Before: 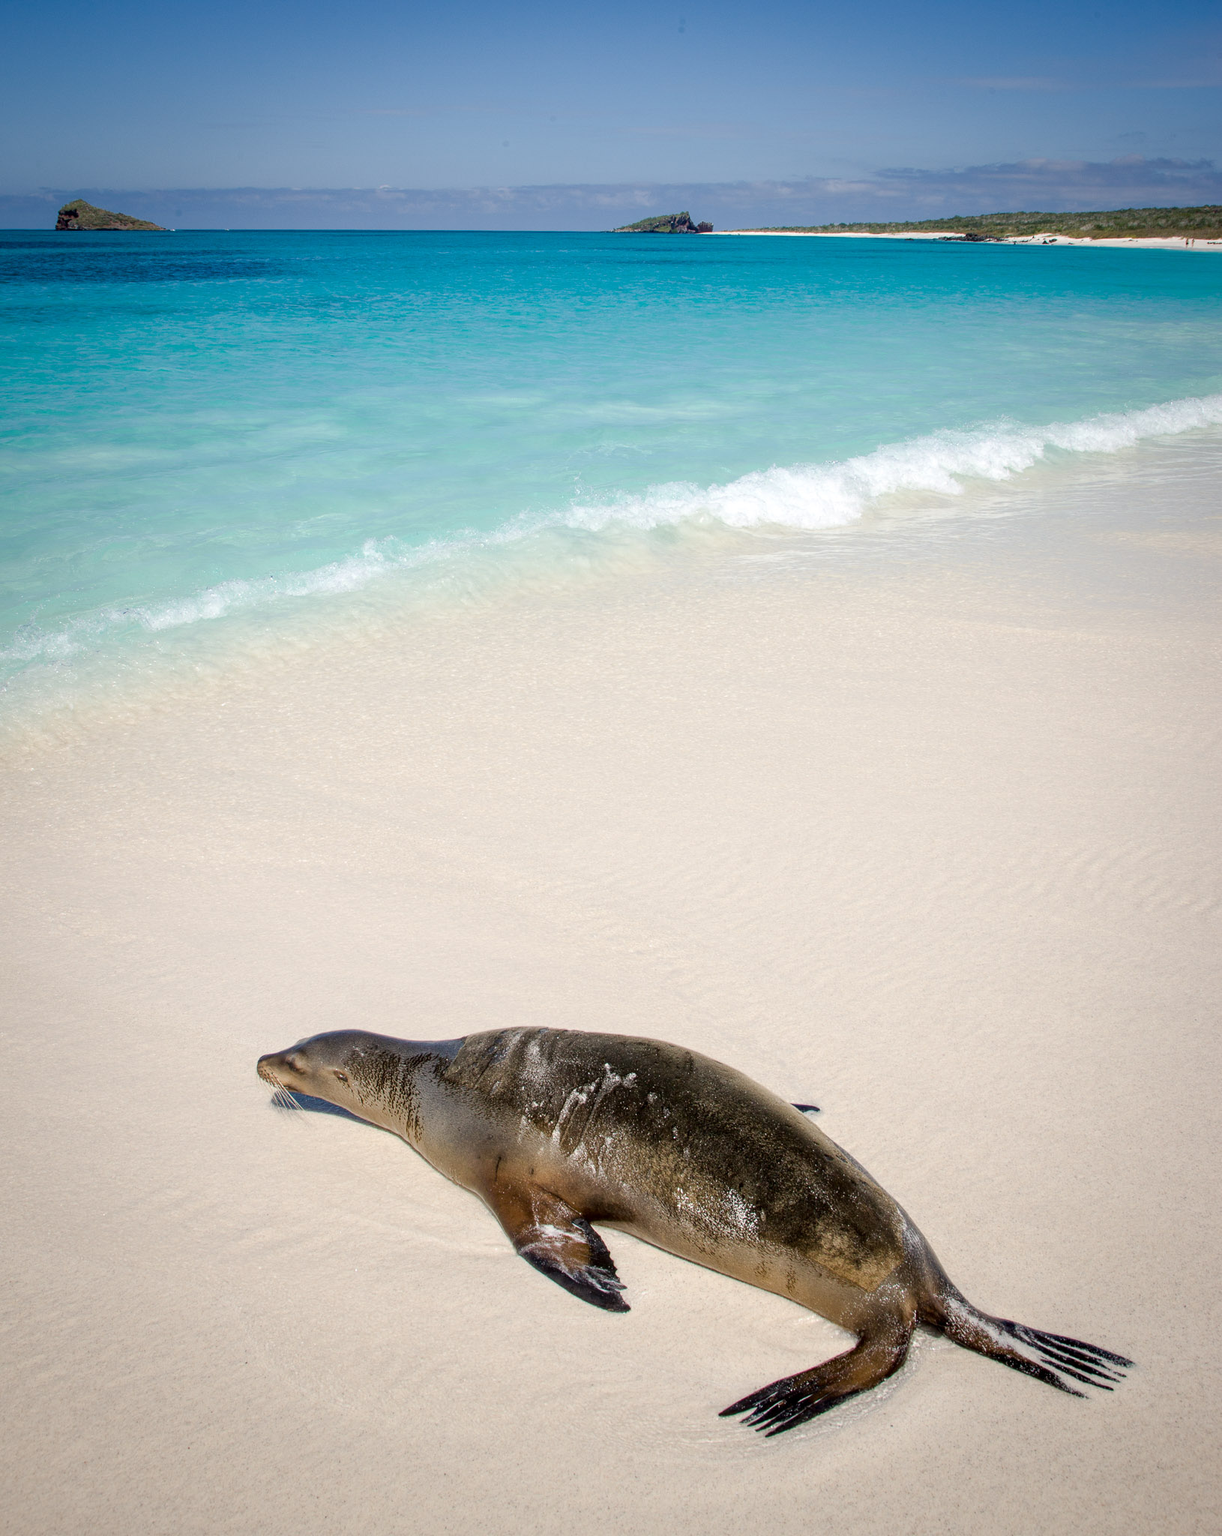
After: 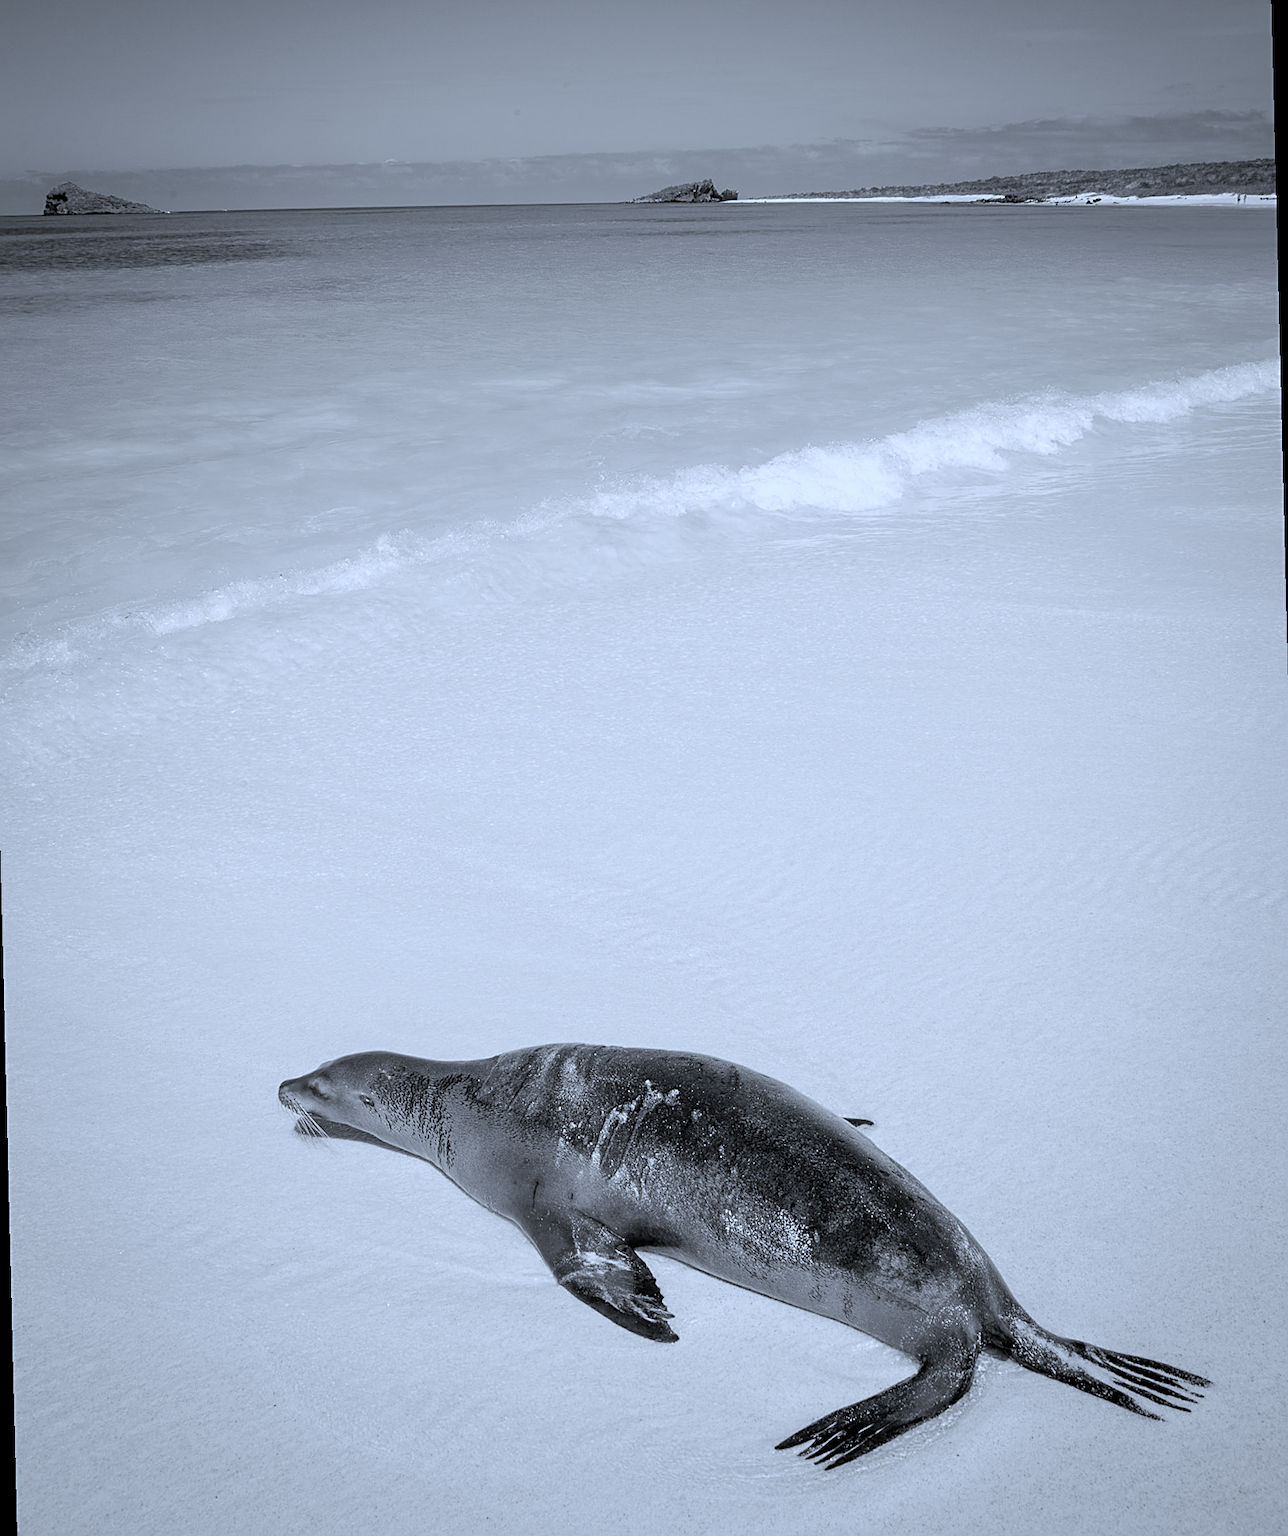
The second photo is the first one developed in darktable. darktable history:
rotate and perspective: rotation -1.42°, crop left 0.016, crop right 0.984, crop top 0.035, crop bottom 0.965
contrast brightness saturation: saturation -1
sharpen: on, module defaults
color balance rgb: shadows lift › chroma 1%, shadows lift › hue 113°, highlights gain › chroma 0.2%, highlights gain › hue 333°, perceptual saturation grading › global saturation 20%, perceptual saturation grading › highlights -50%, perceptual saturation grading › shadows 25%, contrast -10%
color correction: highlights a* -2.24, highlights b* -18.1
